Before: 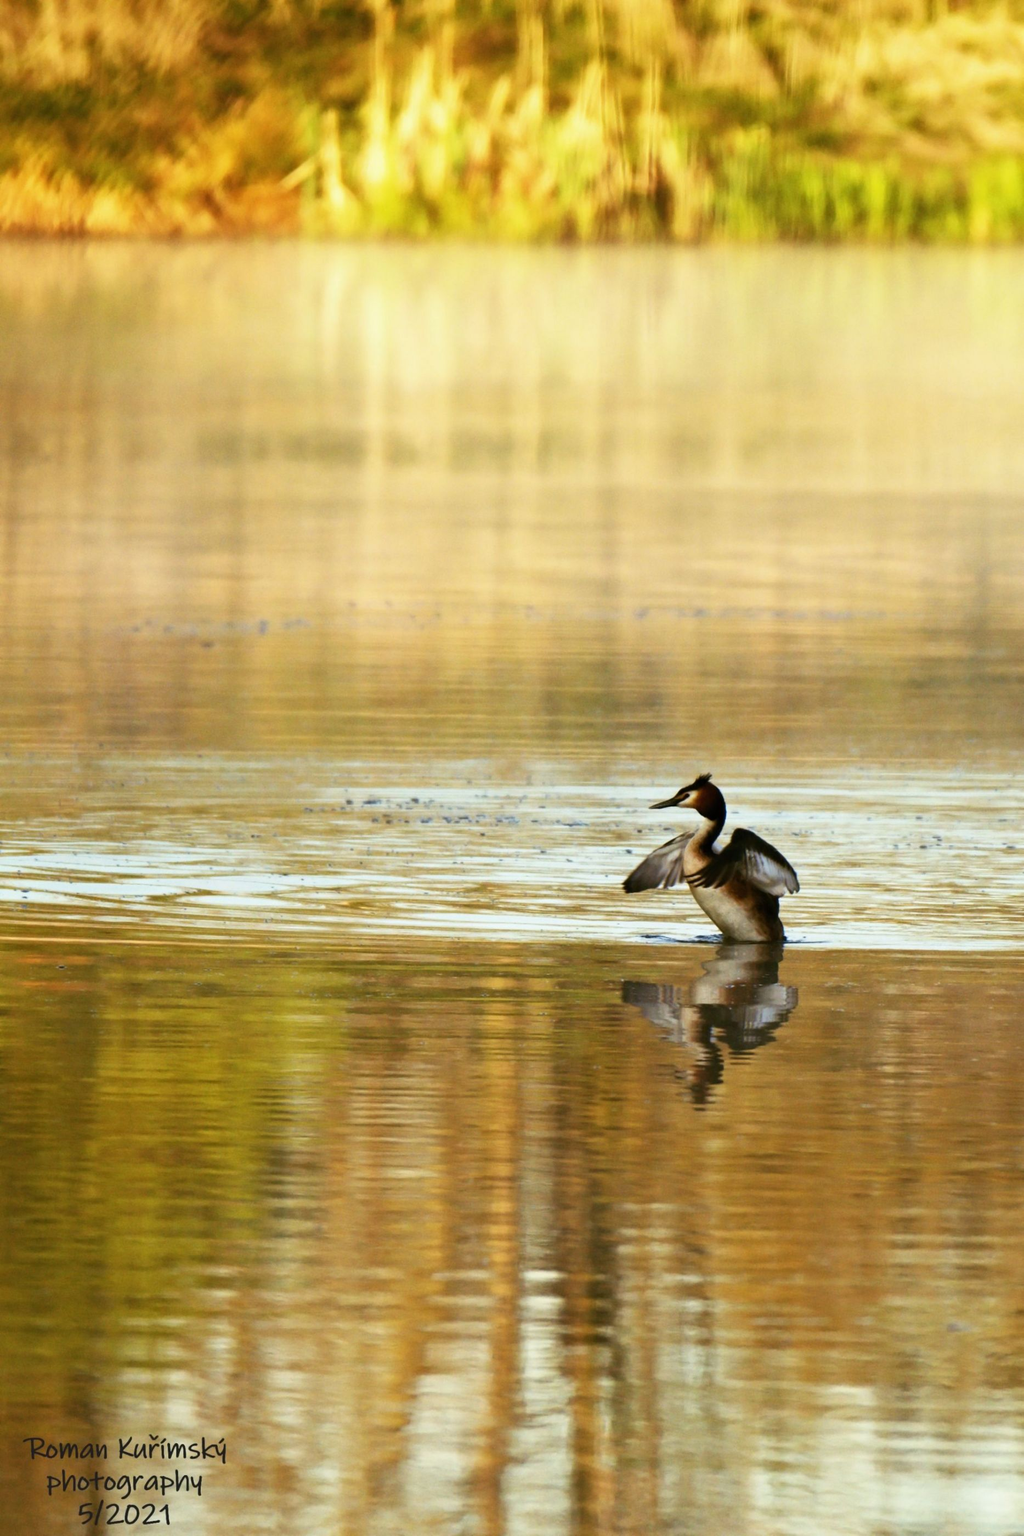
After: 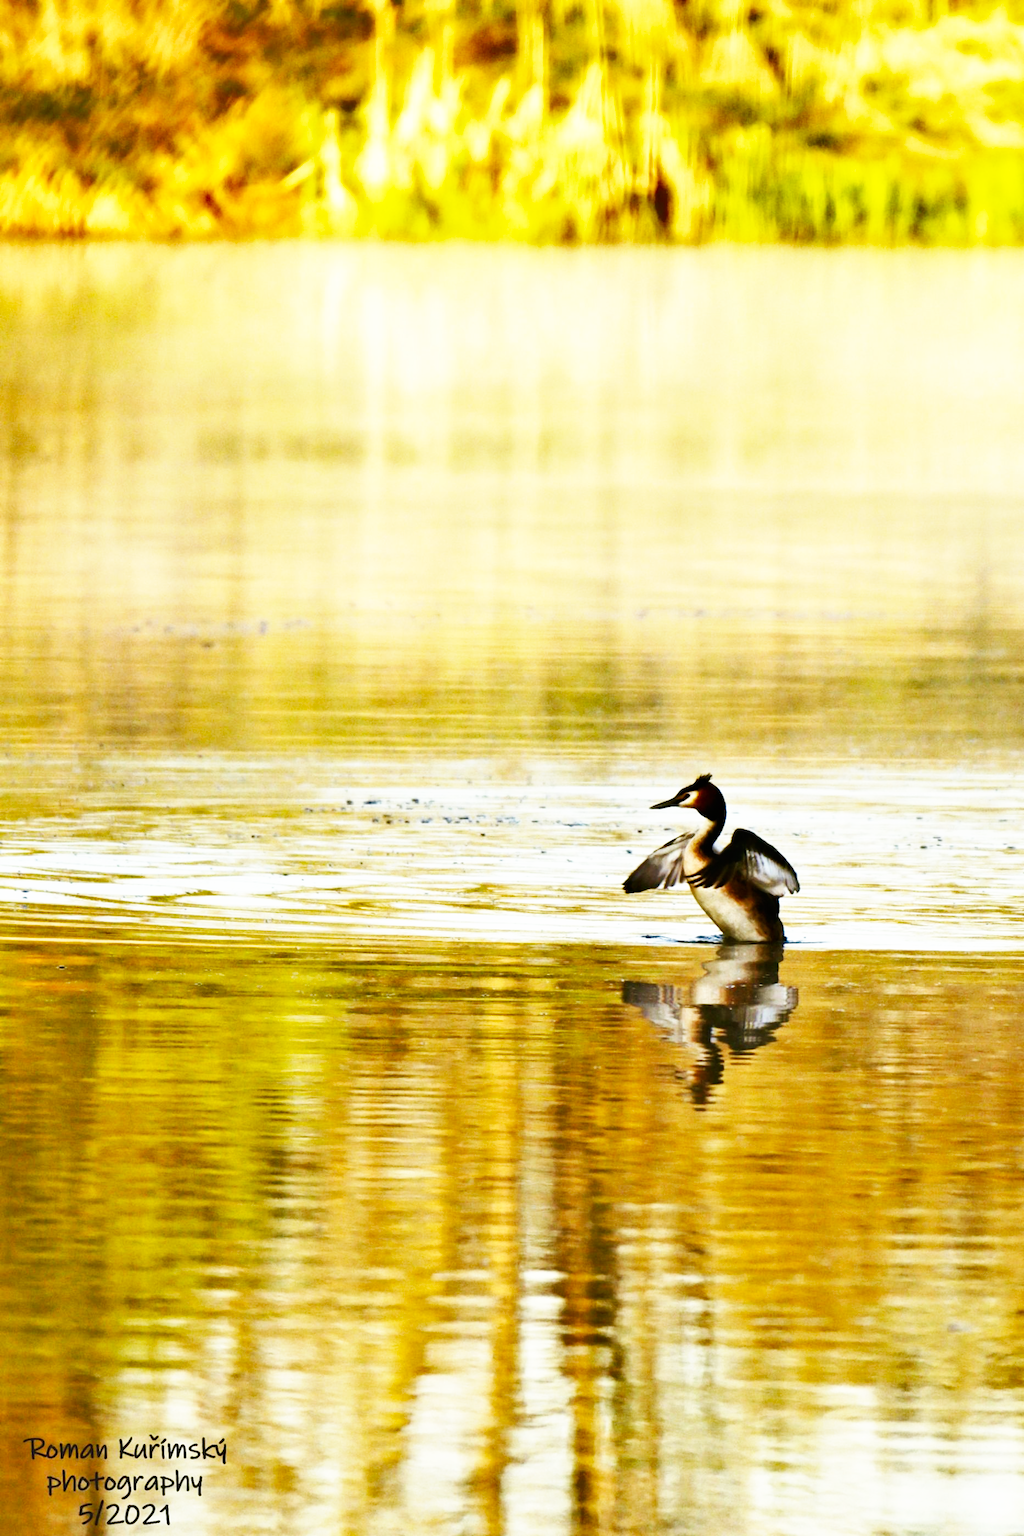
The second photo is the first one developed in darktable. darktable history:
shadows and highlights: soften with gaussian
tone equalizer: on, module defaults
base curve: curves: ch0 [(0, 0) (0.007, 0.004) (0.027, 0.03) (0.046, 0.07) (0.207, 0.54) (0.442, 0.872) (0.673, 0.972) (1, 1)], preserve colors none
